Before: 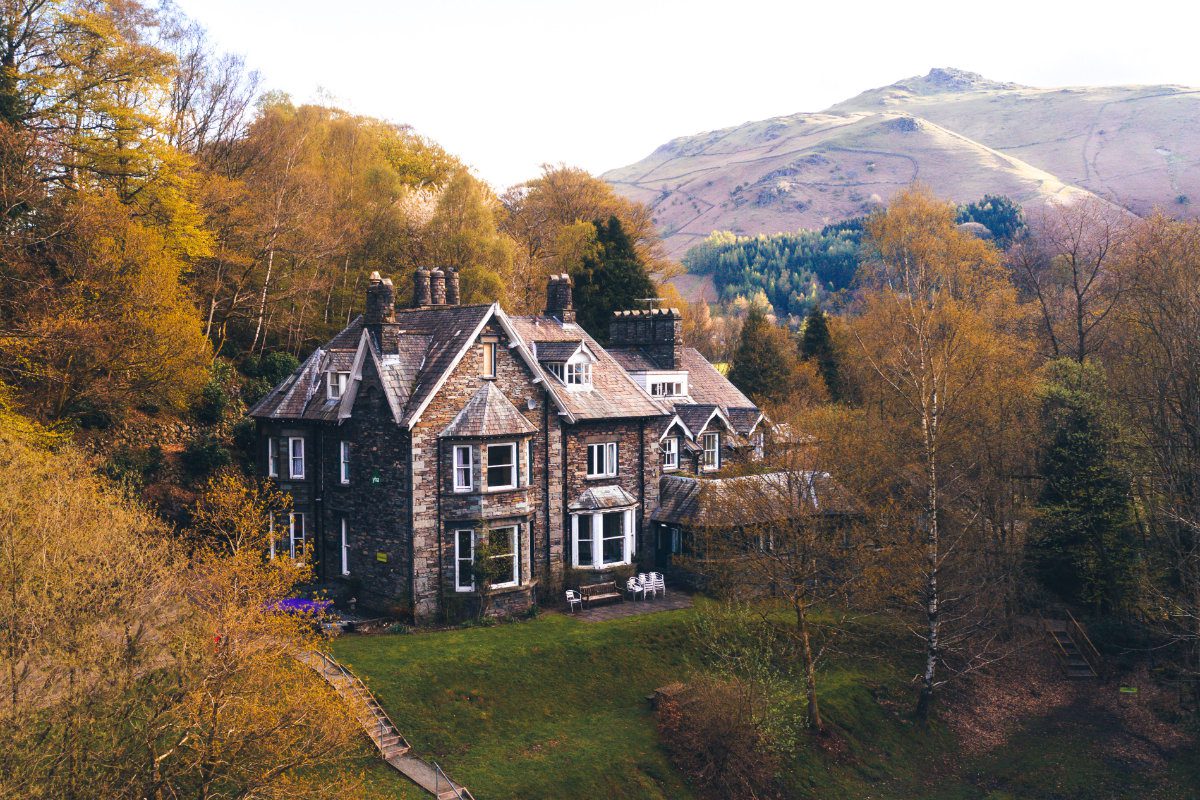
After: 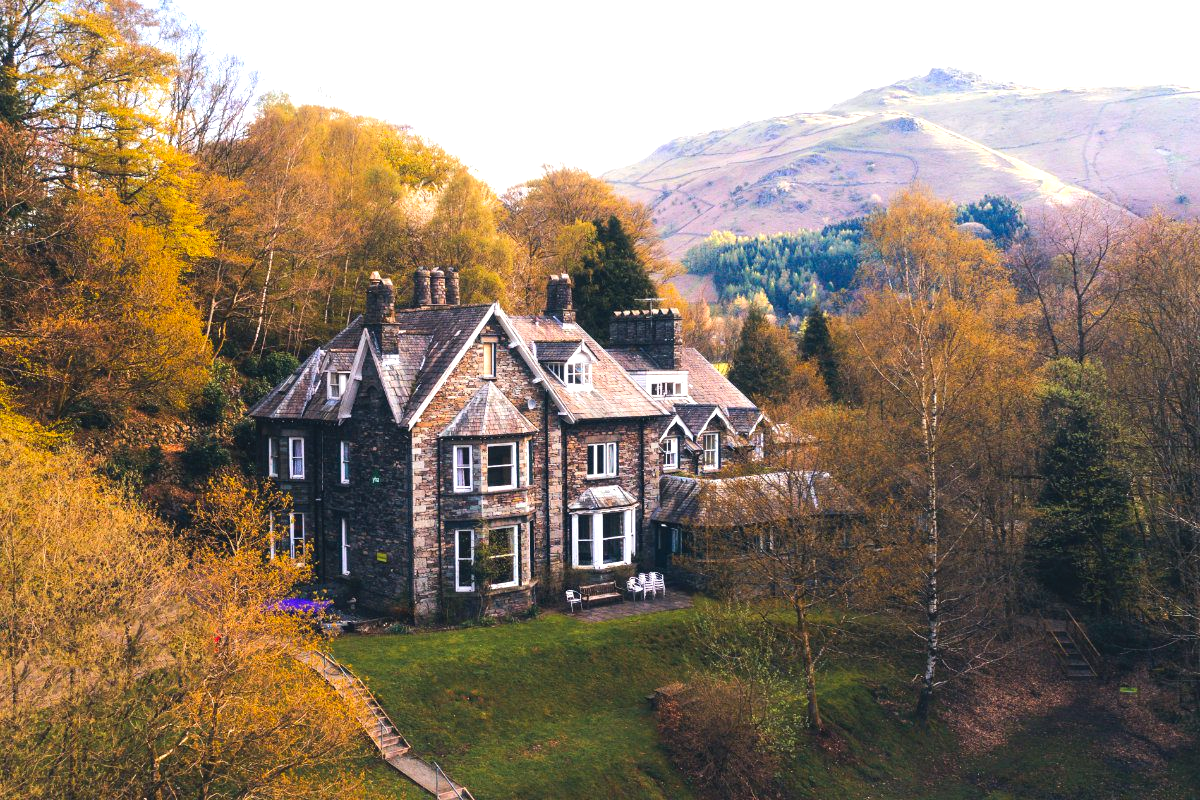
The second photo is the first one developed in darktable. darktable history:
contrast brightness saturation: brightness 0.09, saturation 0.19
tone equalizer: -8 EV -0.417 EV, -7 EV -0.389 EV, -6 EV -0.333 EV, -5 EV -0.222 EV, -3 EV 0.222 EV, -2 EV 0.333 EV, -1 EV 0.389 EV, +0 EV 0.417 EV, edges refinement/feathering 500, mask exposure compensation -1.57 EV, preserve details no
